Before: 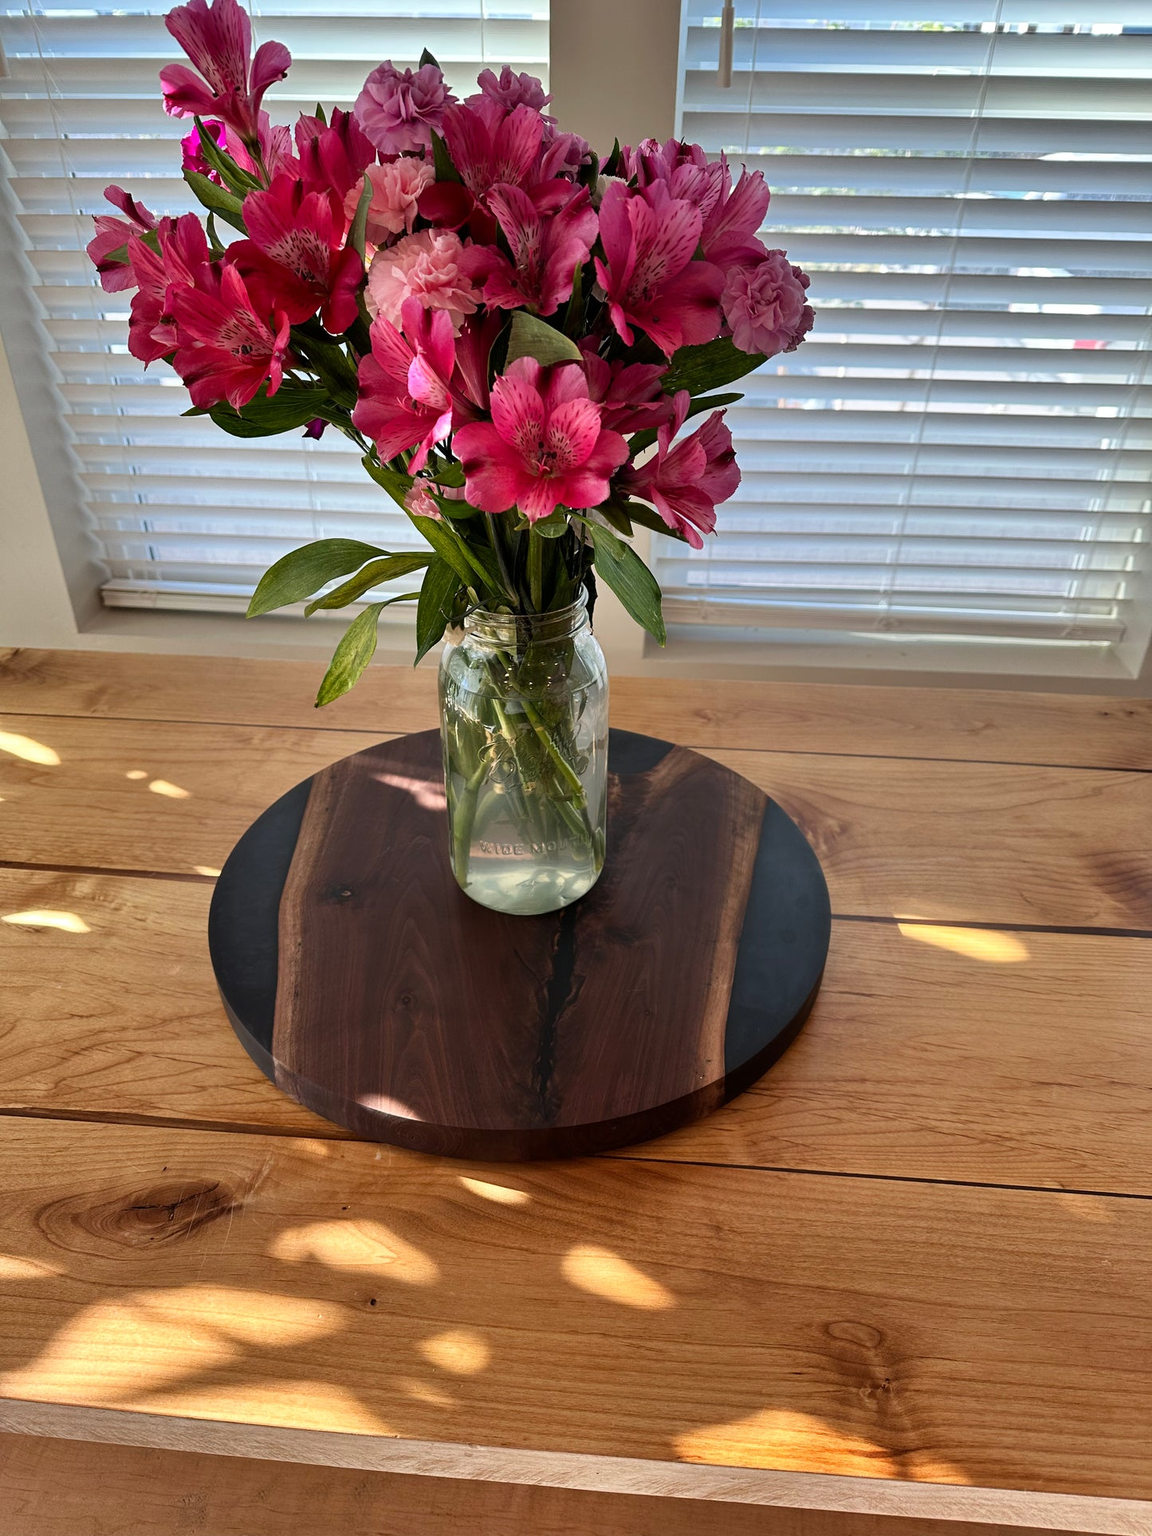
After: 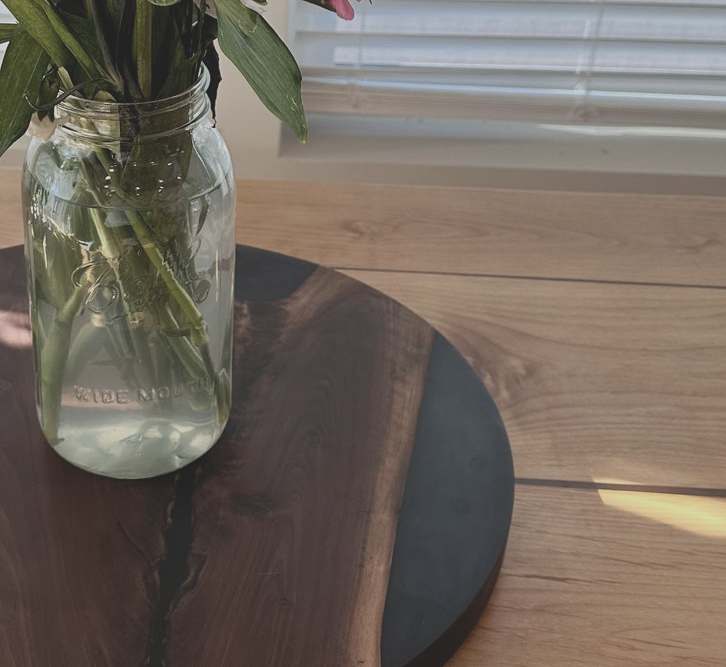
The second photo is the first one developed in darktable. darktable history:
crop: left 36.607%, top 34.735%, right 13.146%, bottom 30.611%
contrast brightness saturation: contrast -0.26, saturation -0.43
